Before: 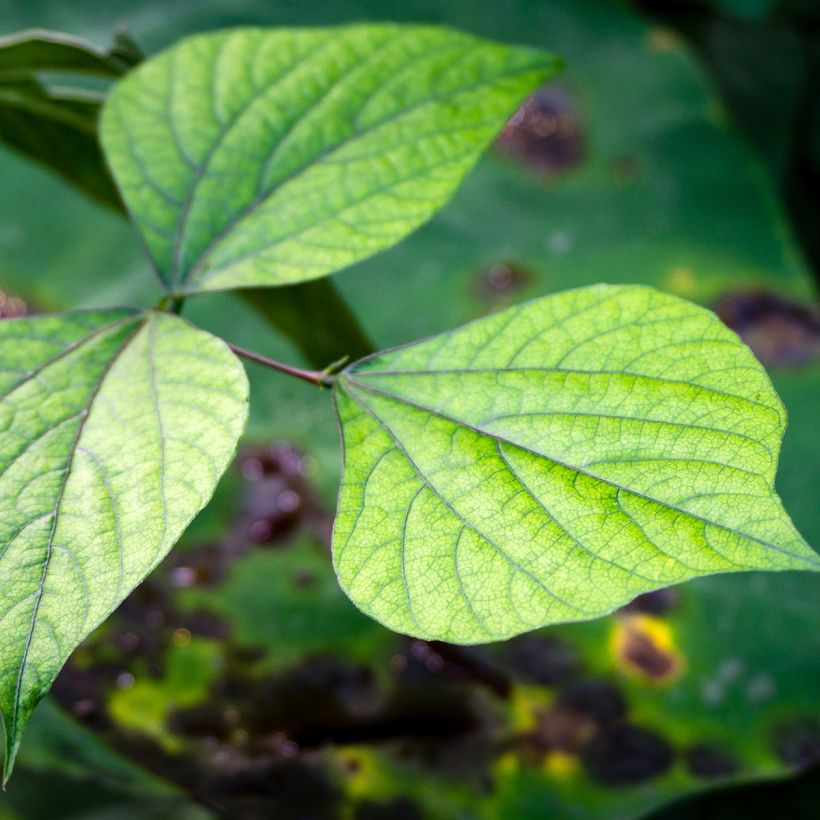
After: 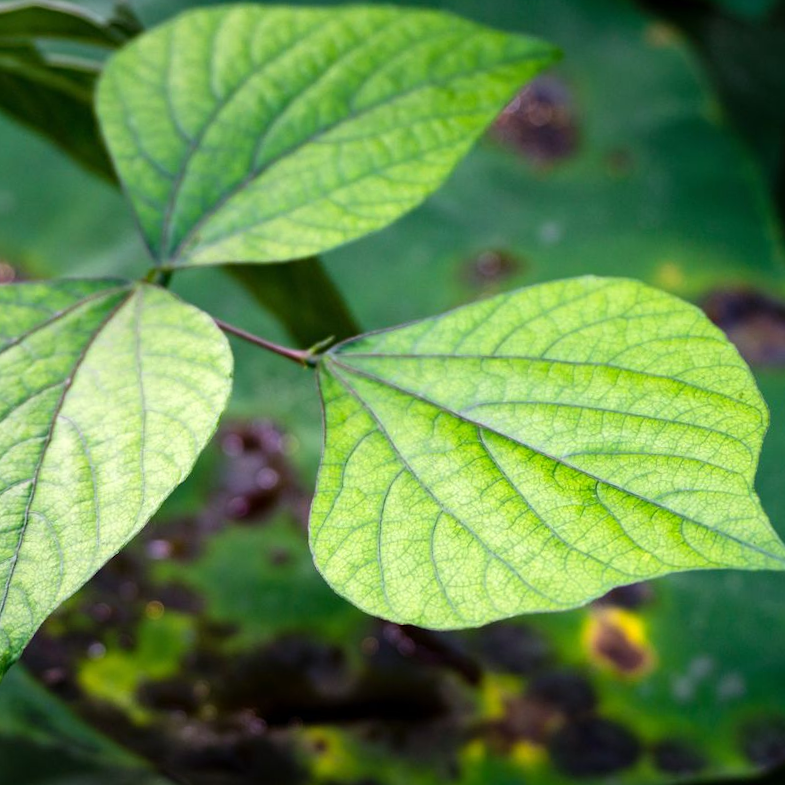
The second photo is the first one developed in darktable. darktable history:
crop and rotate: angle -2.56°
